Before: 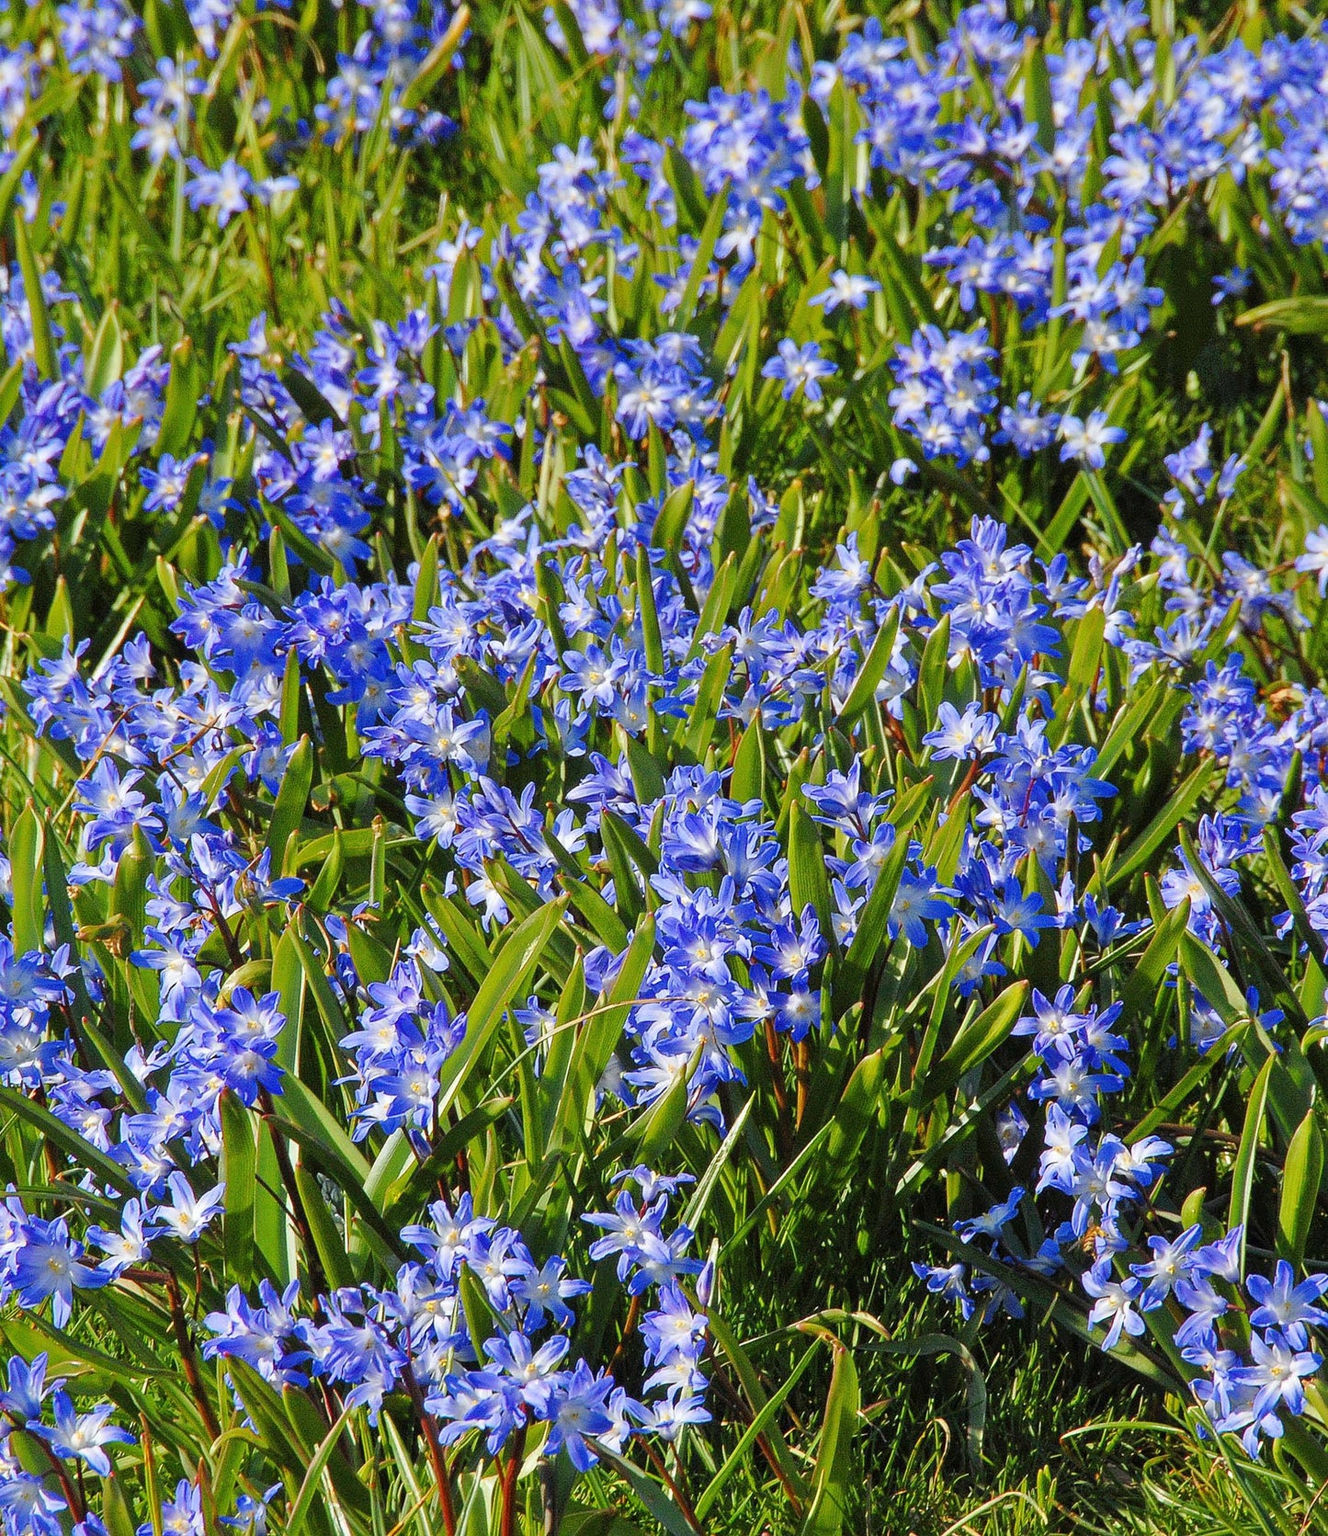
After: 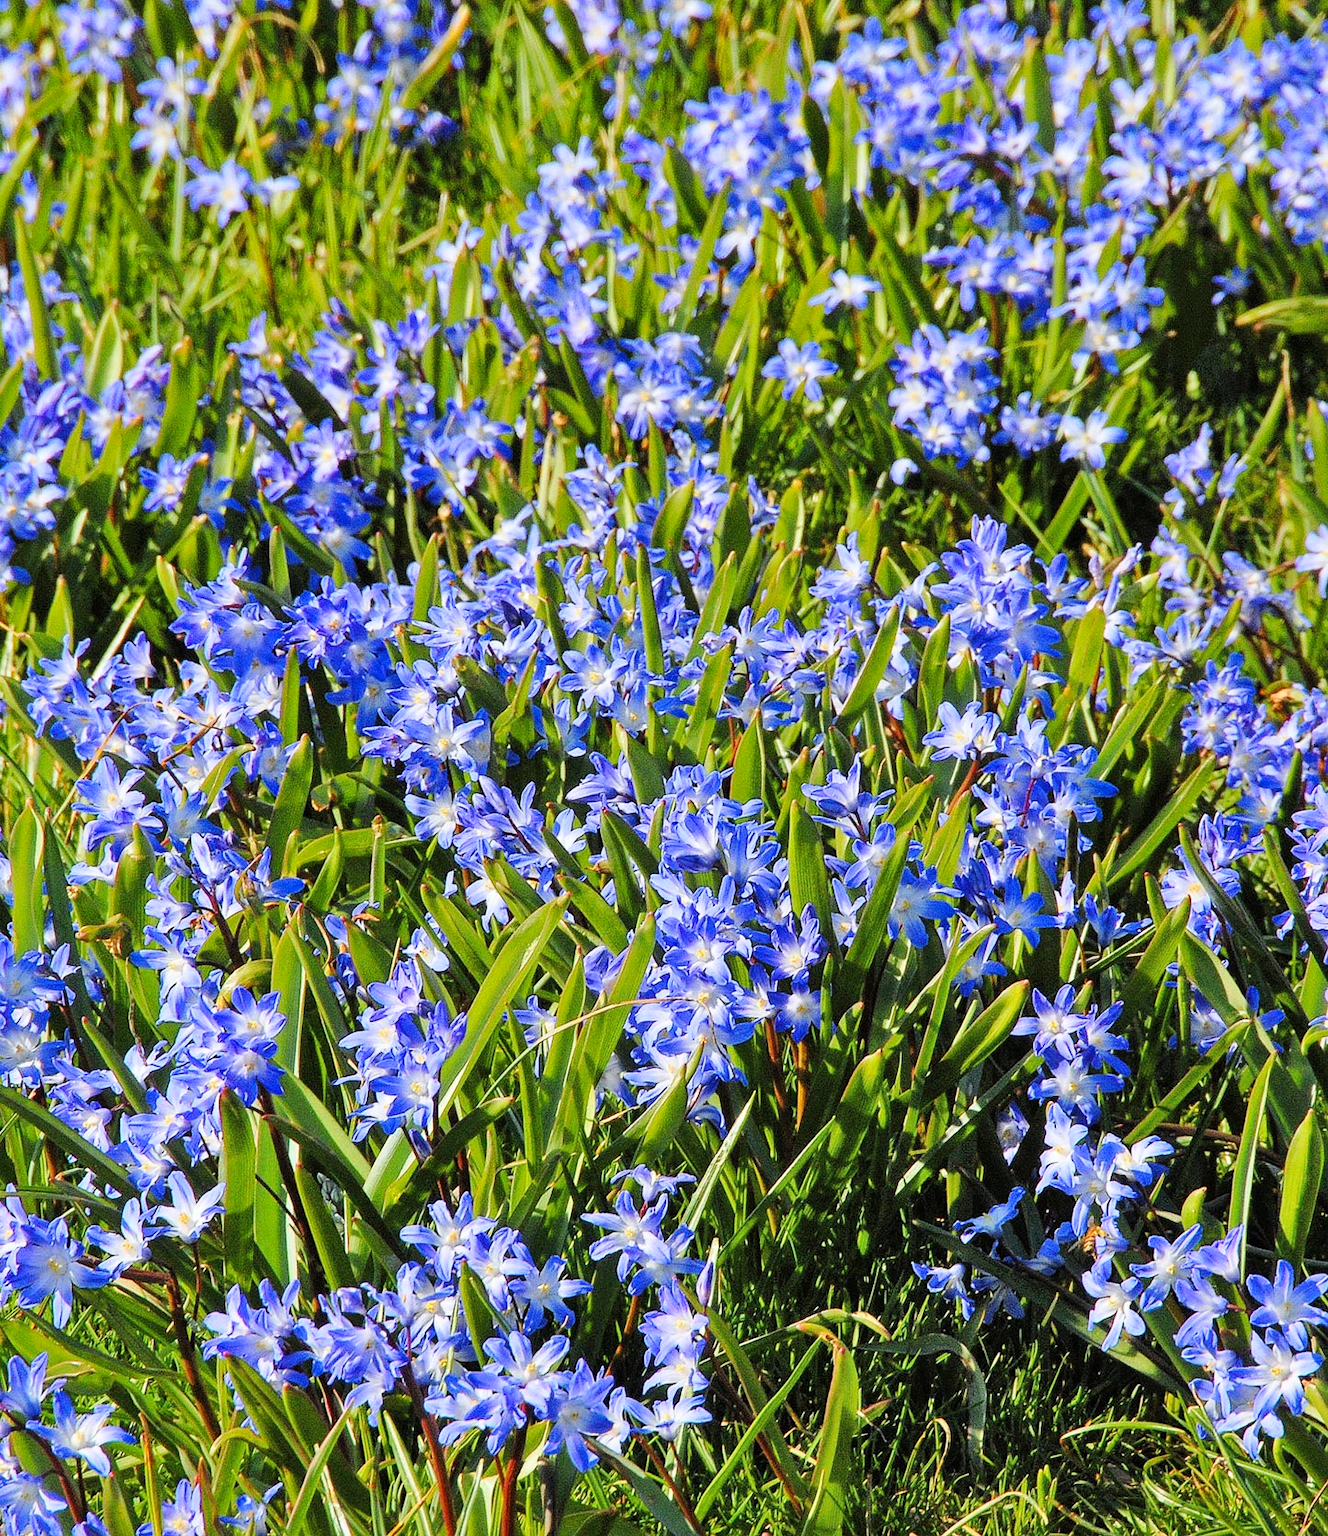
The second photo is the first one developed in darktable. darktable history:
shadows and highlights: low approximation 0.01, soften with gaussian
tone curve: curves: ch0 [(0, 0) (0.004, 0.001) (0.133, 0.112) (0.325, 0.362) (0.832, 0.893) (1, 1)], color space Lab, linked channels, preserve colors none
